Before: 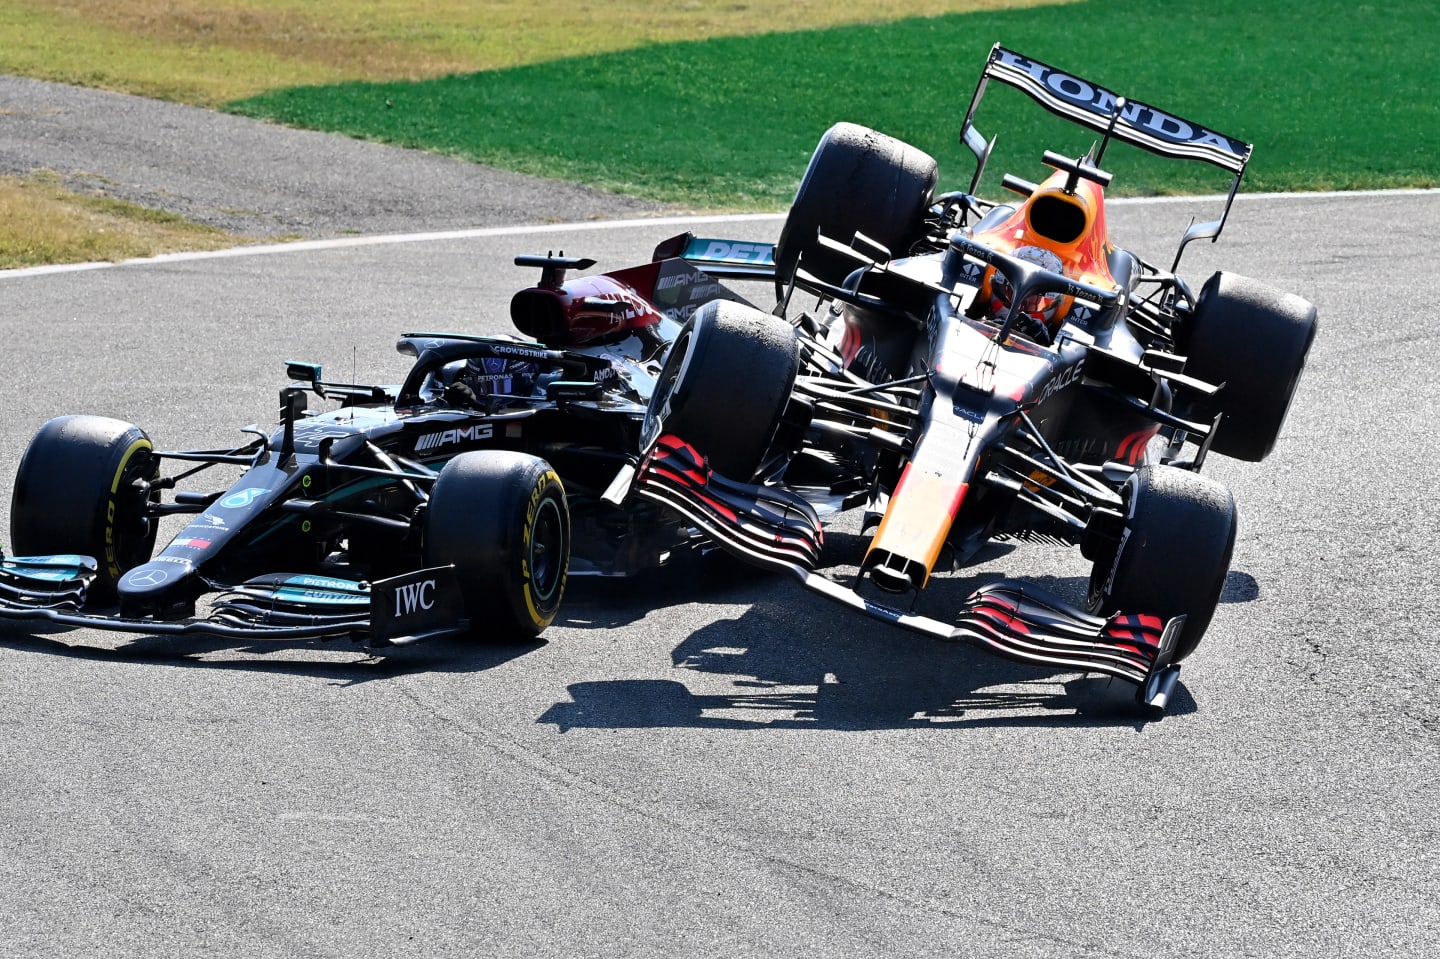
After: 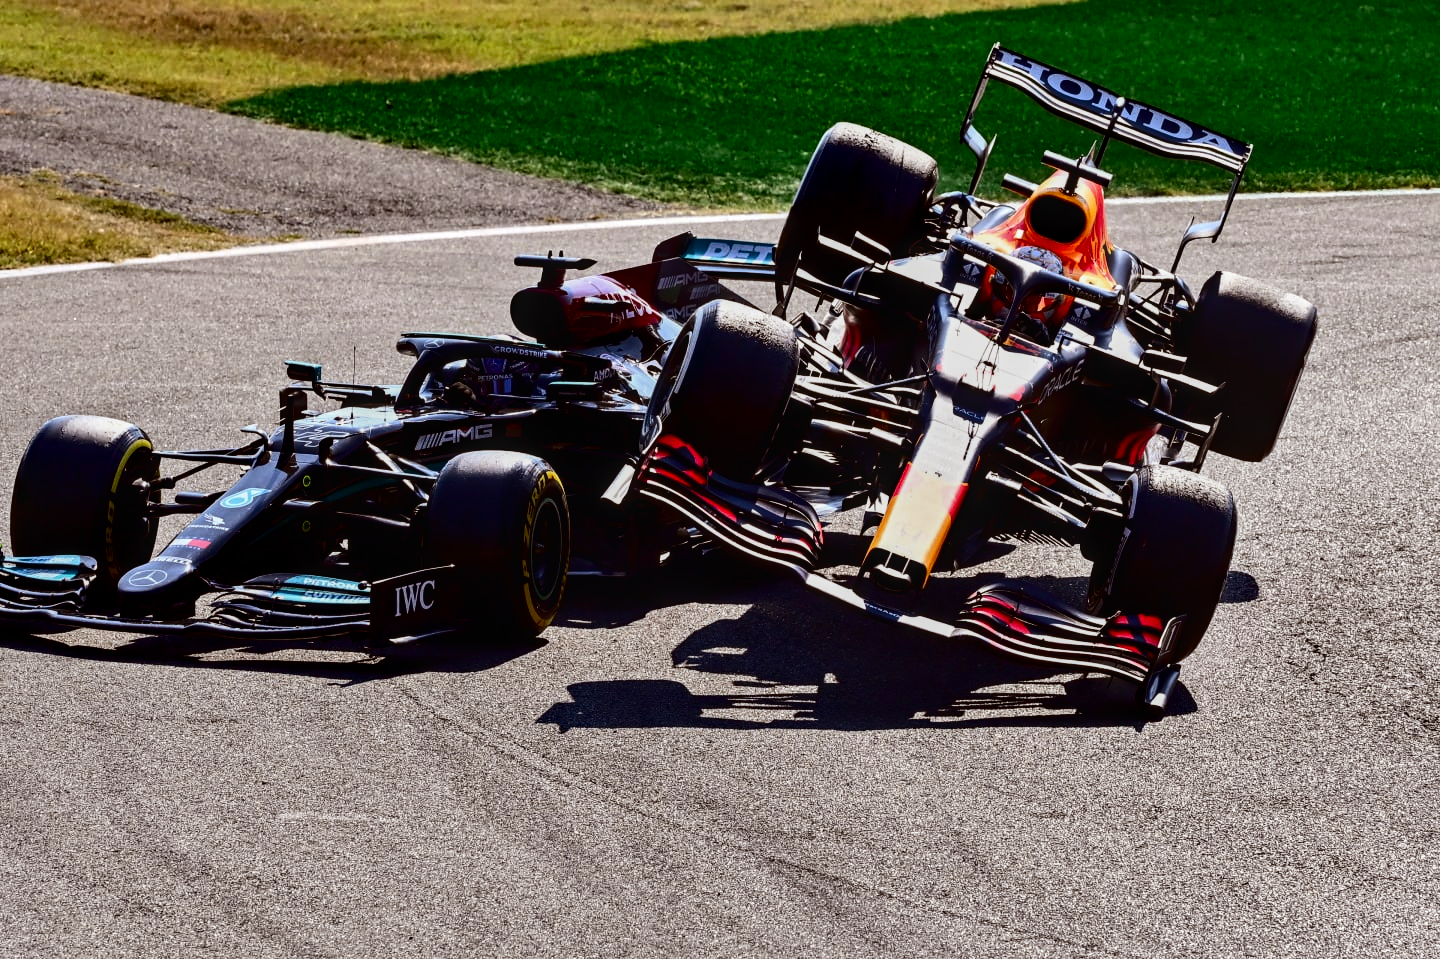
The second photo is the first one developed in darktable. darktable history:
shadows and highlights: shadows -20, white point adjustment -2, highlights -35
rgb levels: mode RGB, independent channels, levels [[0, 0.5, 1], [0, 0.521, 1], [0, 0.536, 1]]
local contrast: detail 130%
contrast brightness saturation: contrast 0.24, brightness -0.24, saturation 0.14
